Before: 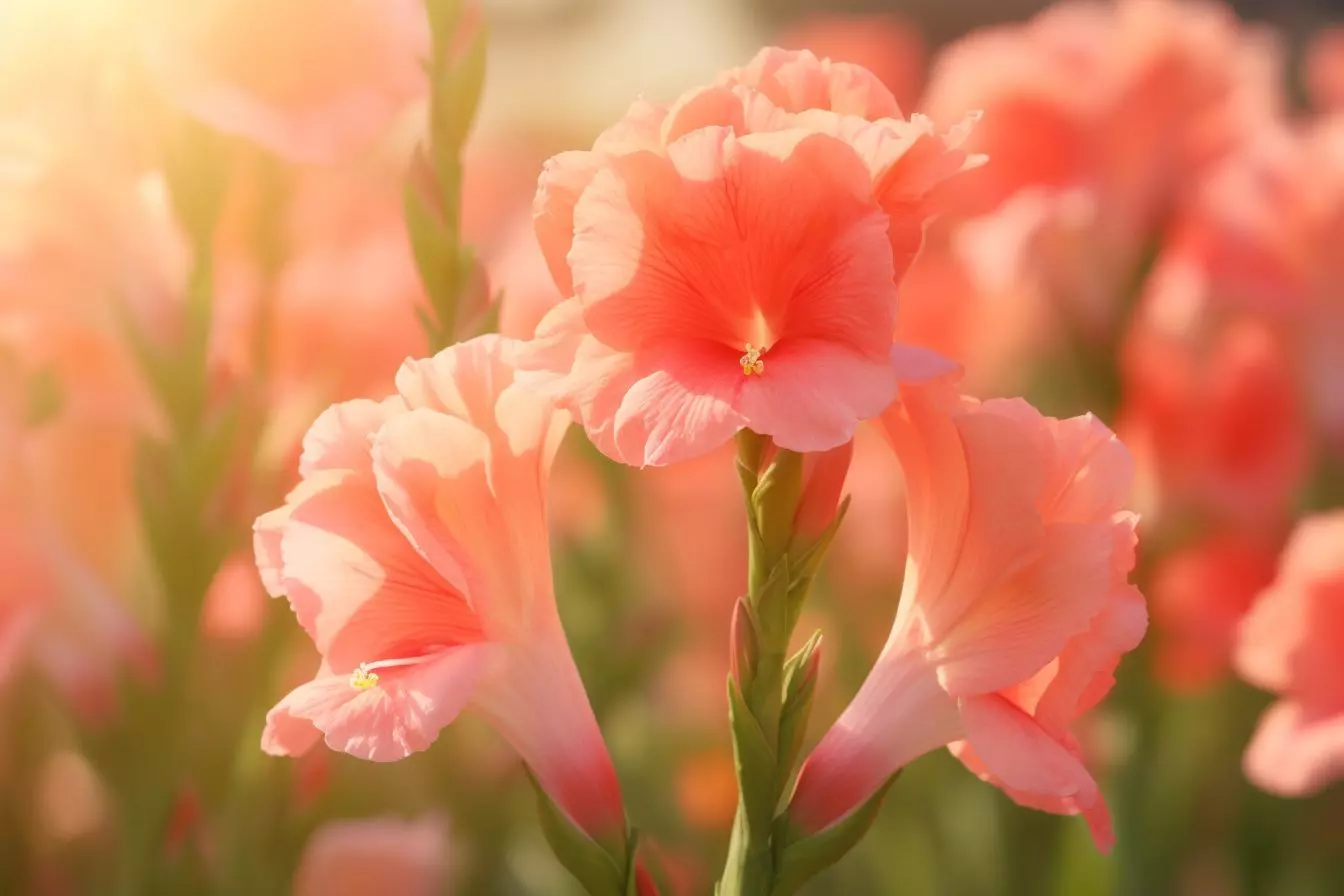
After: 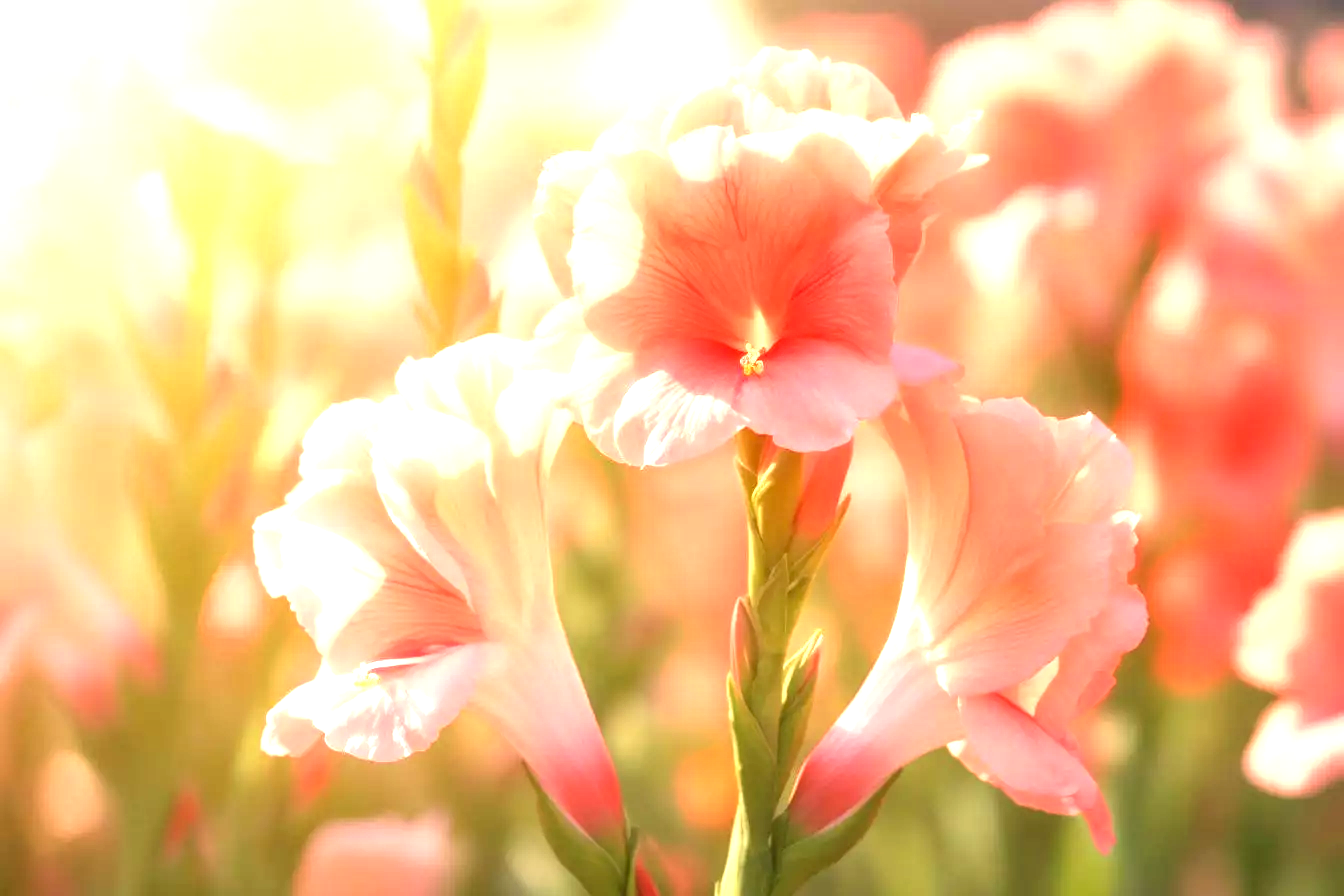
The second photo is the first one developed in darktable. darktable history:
exposure: black level correction 0, exposure 1.379 EV, compensate exposure bias true, compensate highlight preservation false
local contrast: on, module defaults
